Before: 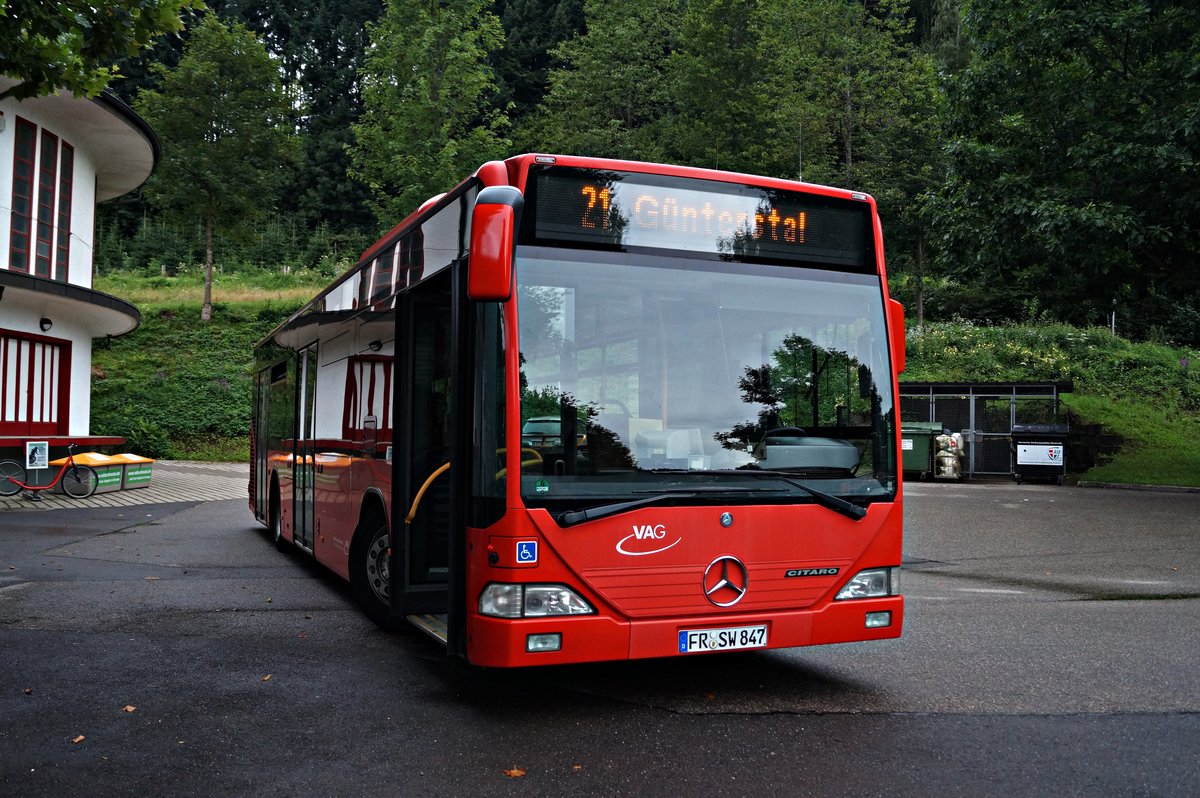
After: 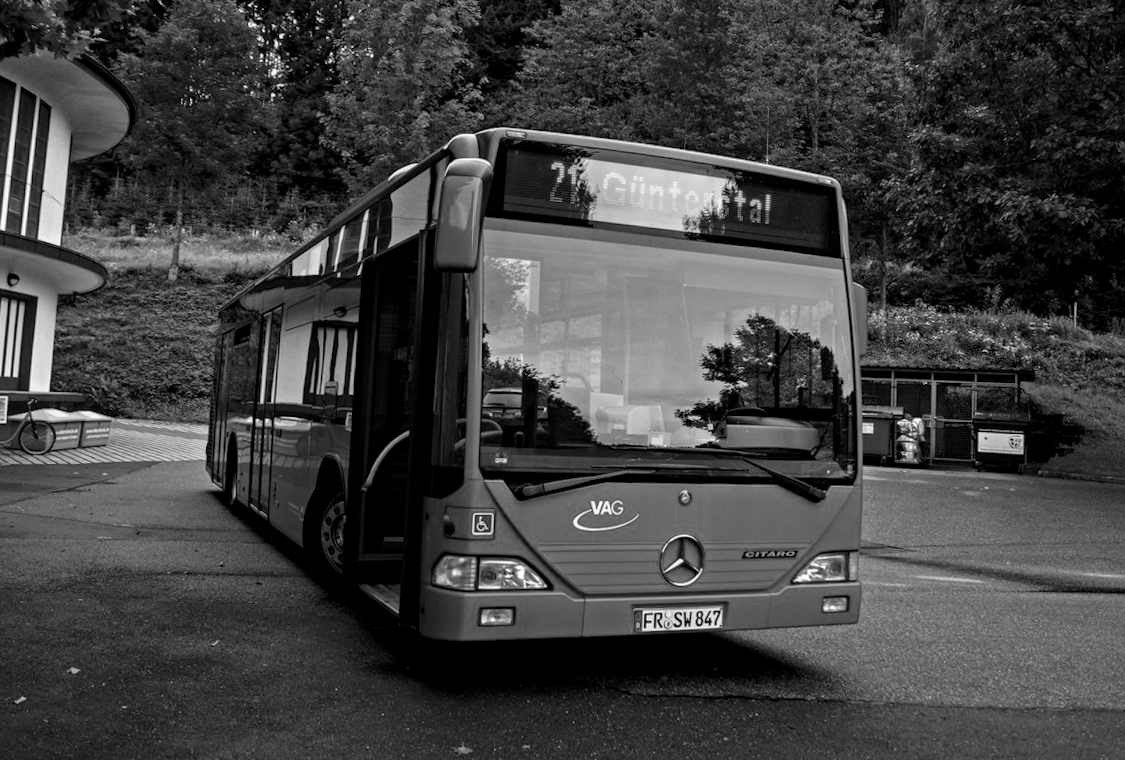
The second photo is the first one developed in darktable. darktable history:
contrast brightness saturation: brightness -0.02, saturation 0.35
monochrome: a 16.01, b -2.65, highlights 0.52
crop and rotate: angle -1.69°
local contrast: on, module defaults
rotate and perspective: rotation 0.226°, lens shift (vertical) -0.042, crop left 0.023, crop right 0.982, crop top 0.006, crop bottom 0.994
